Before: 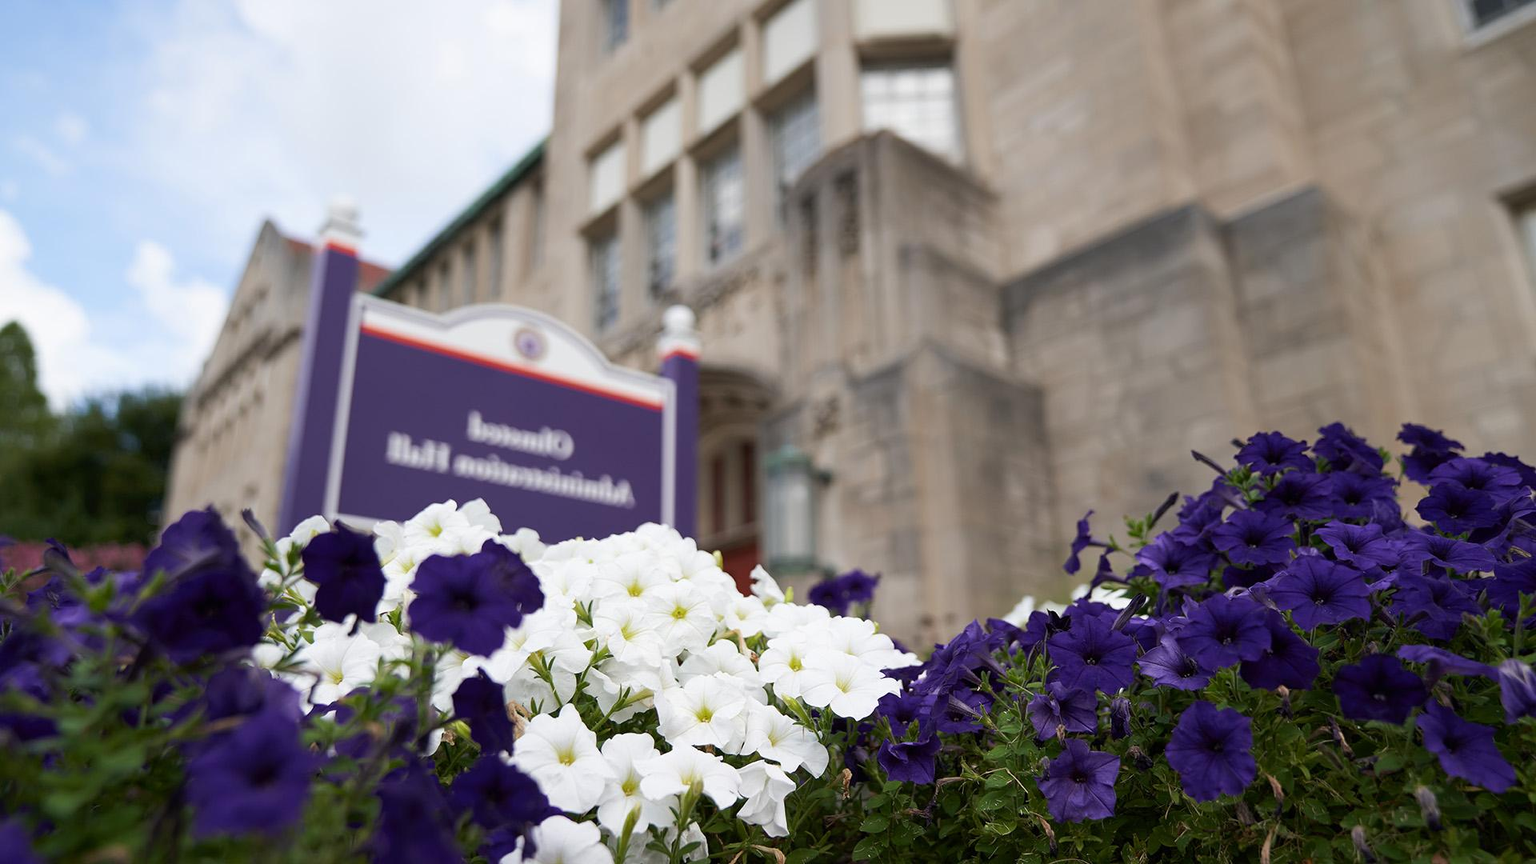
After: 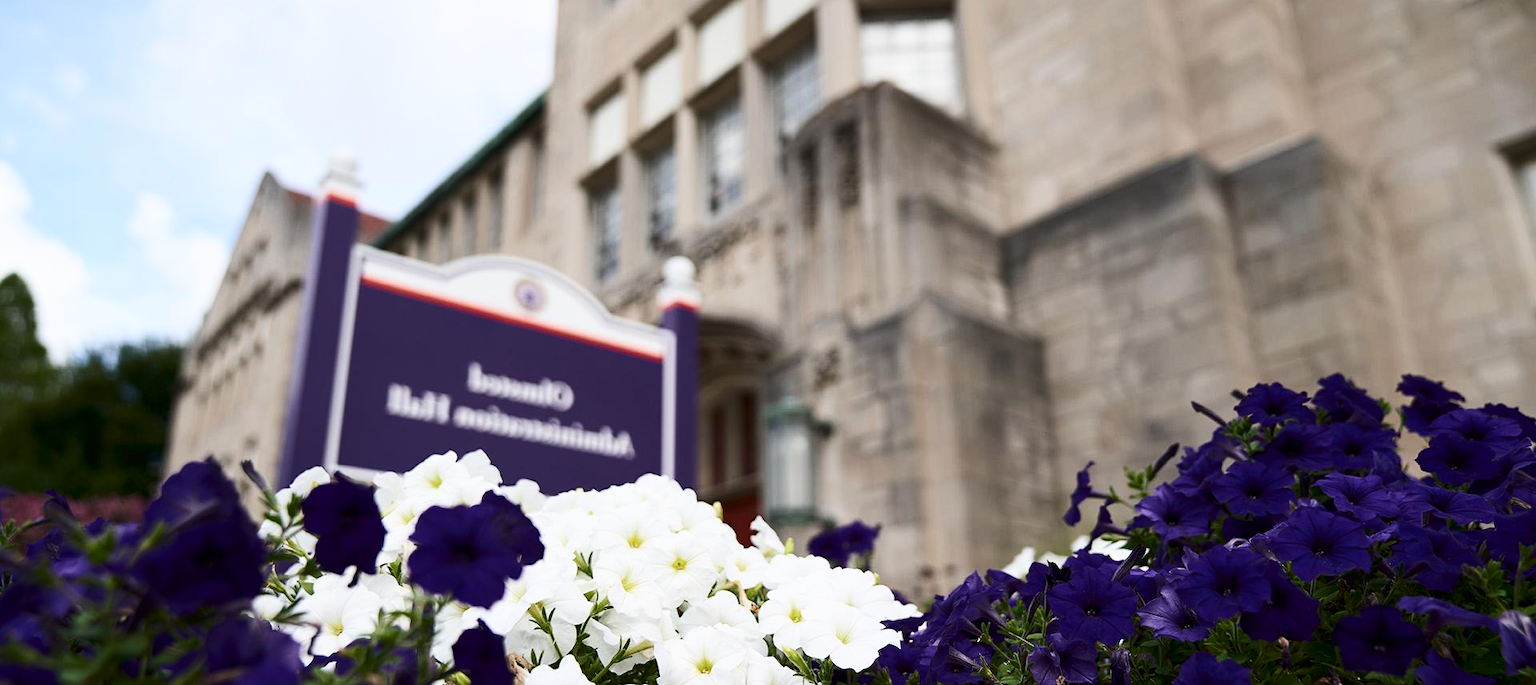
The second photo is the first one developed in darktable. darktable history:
crop and rotate: top 5.668%, bottom 14.965%
contrast brightness saturation: contrast 0.277
